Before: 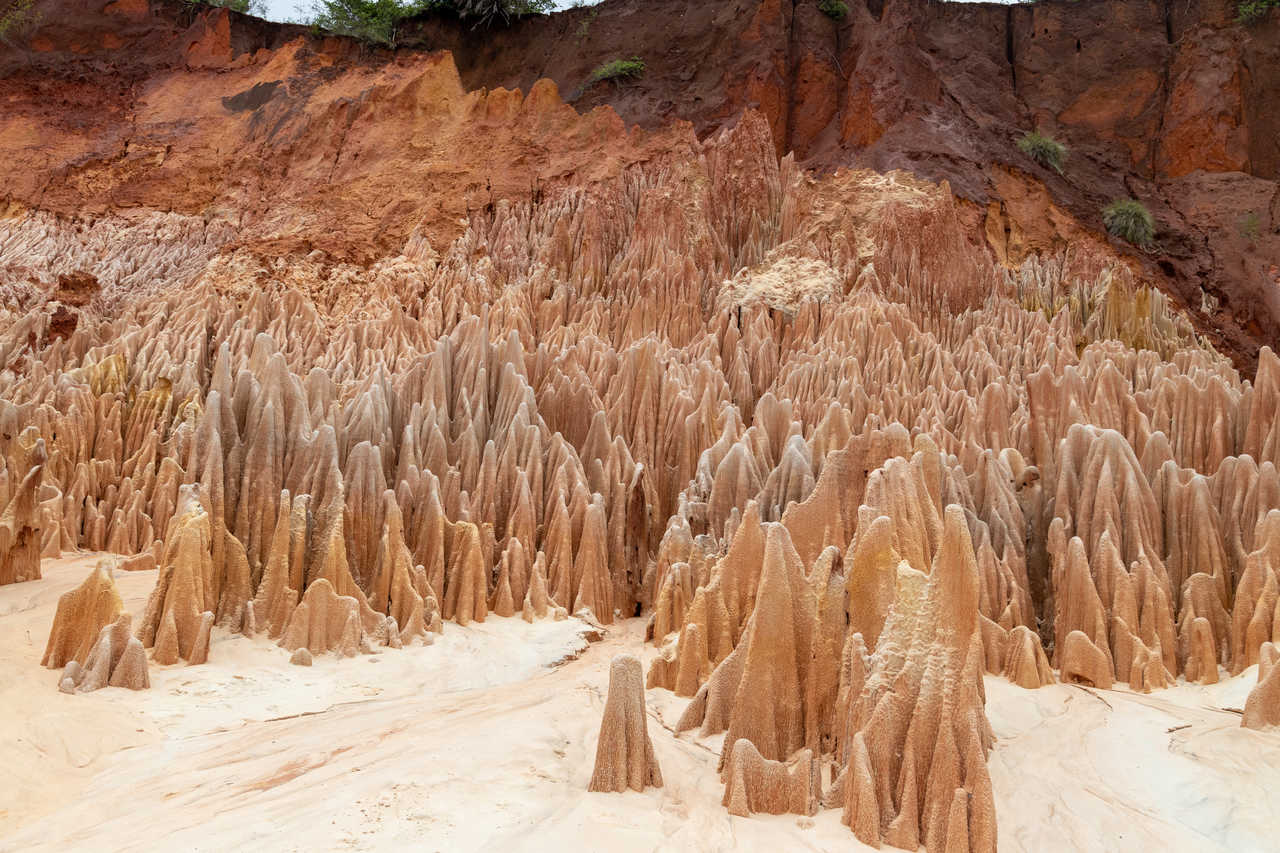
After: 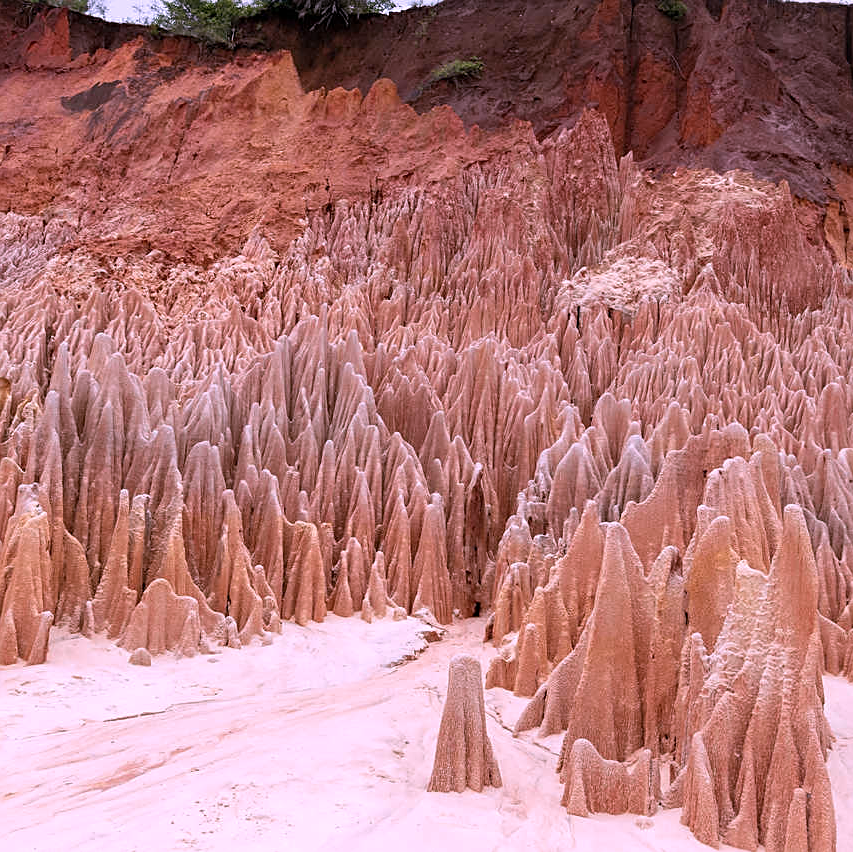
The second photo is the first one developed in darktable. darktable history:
sharpen: on, module defaults
color correction: highlights a* 16.22, highlights b* -20.37
crop and rotate: left 12.617%, right 20.69%
